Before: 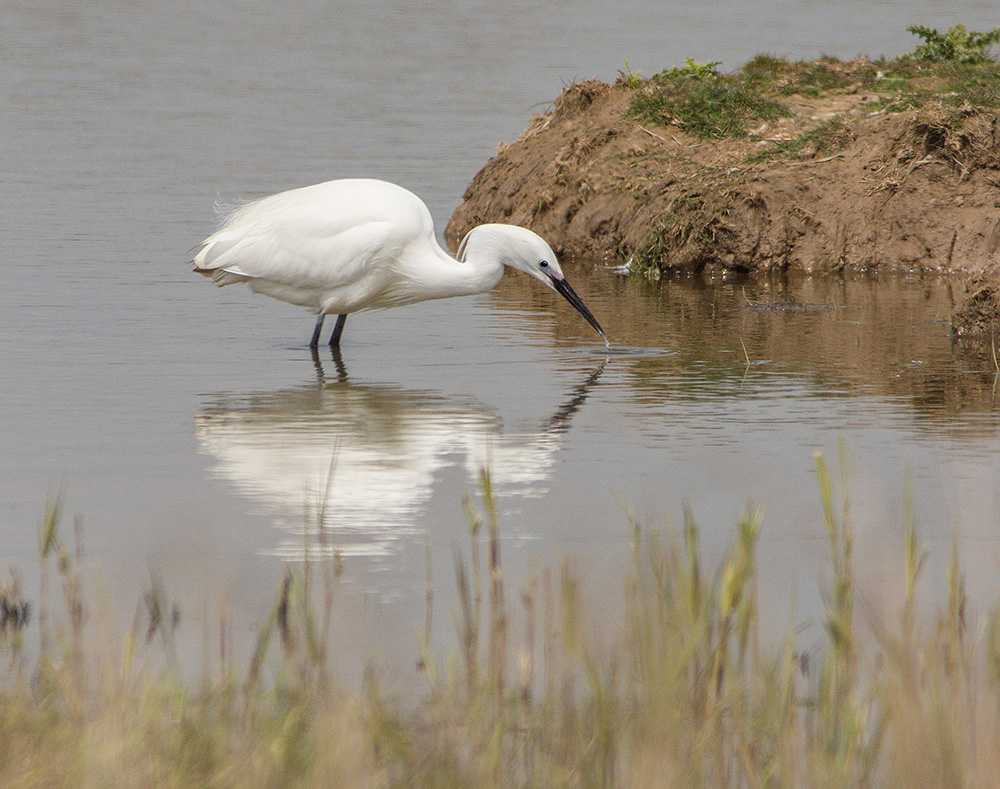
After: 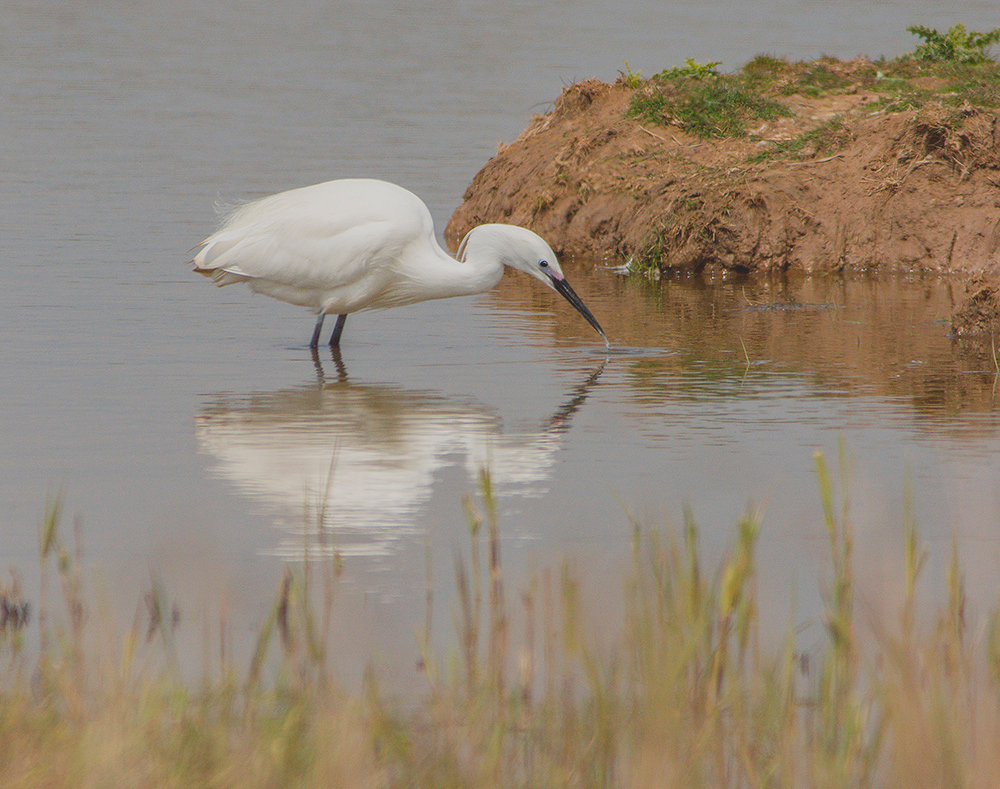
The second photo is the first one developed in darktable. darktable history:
contrast brightness saturation: contrast -0.272
